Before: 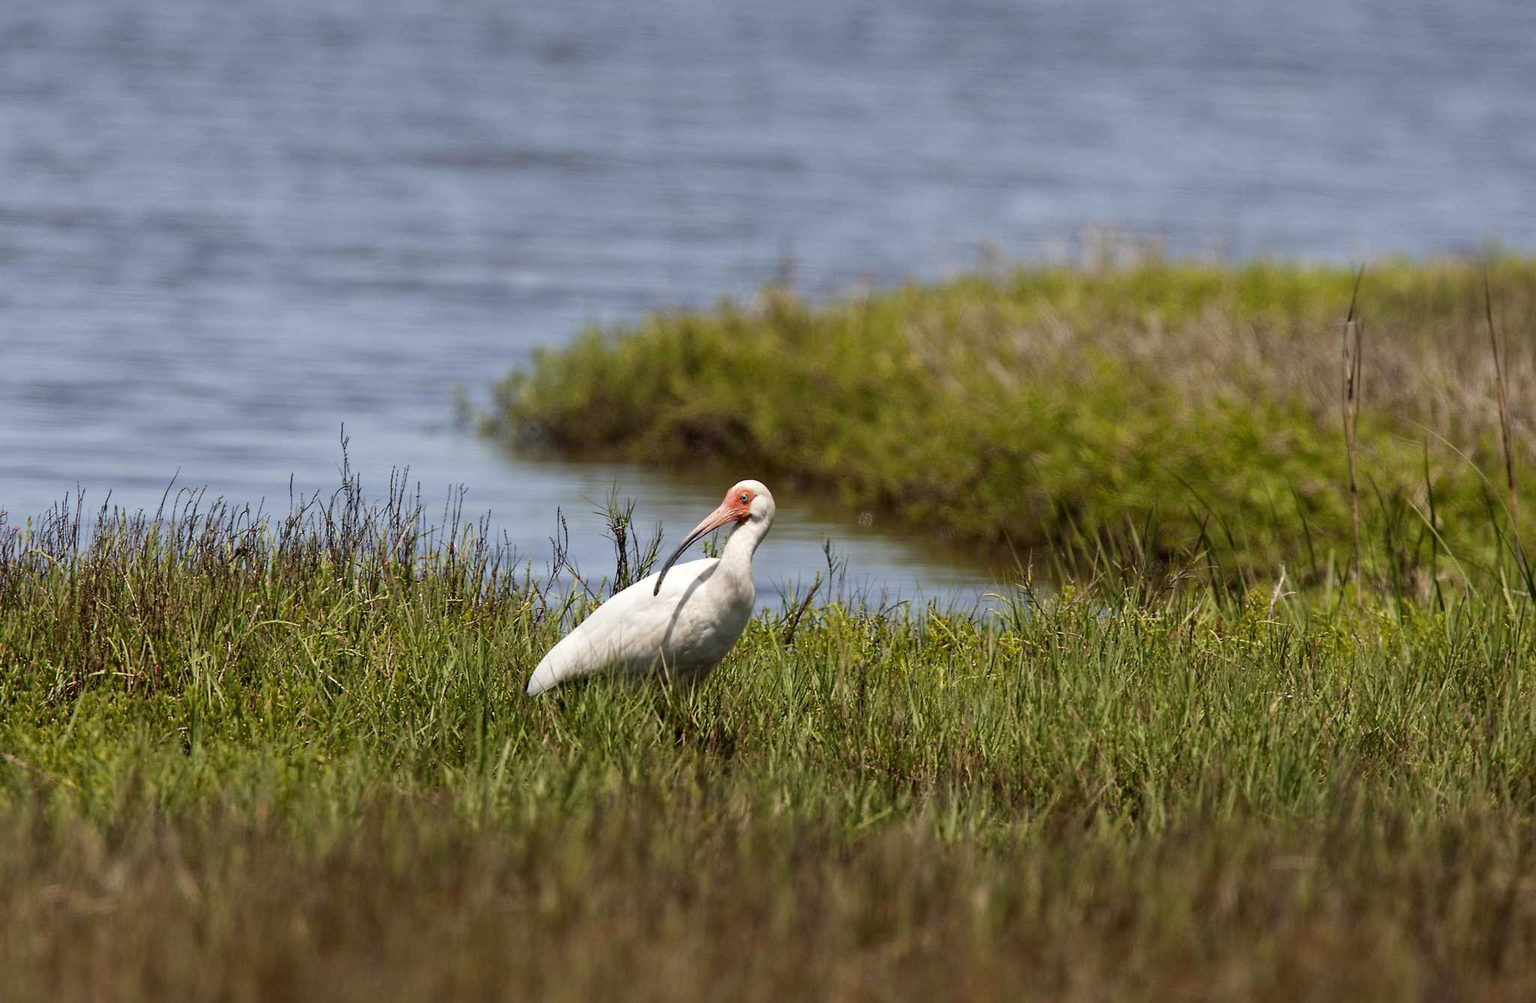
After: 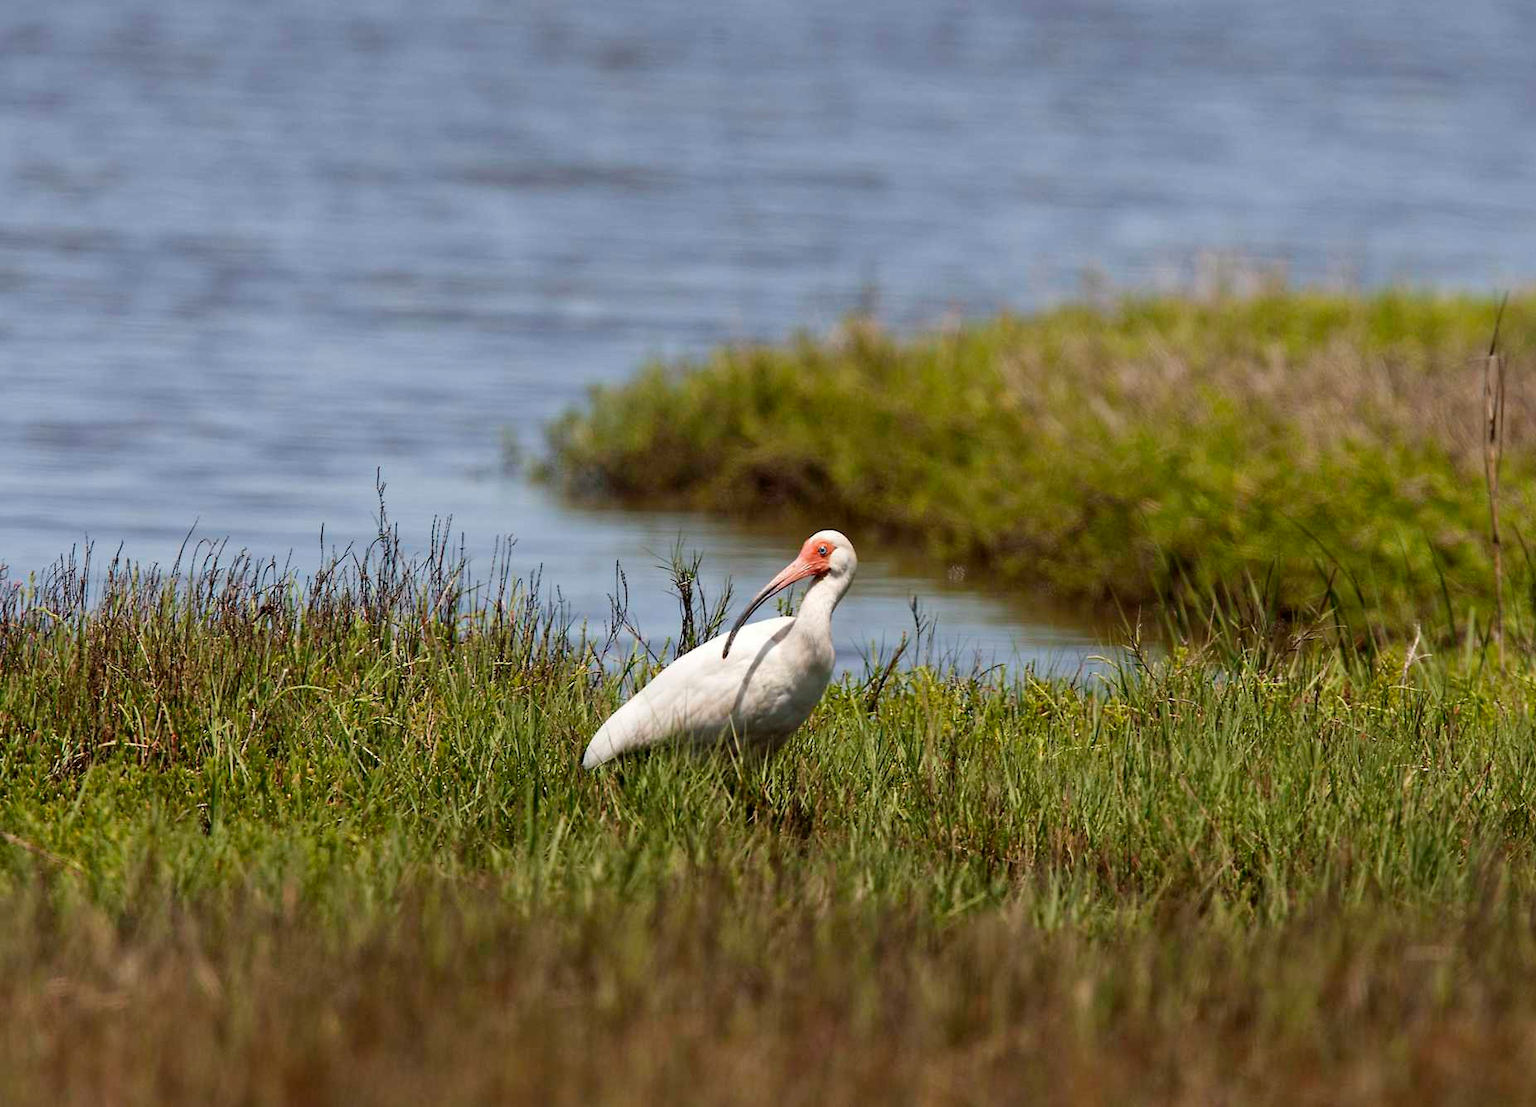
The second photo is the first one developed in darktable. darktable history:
exposure: compensate highlight preservation false
crop: right 9.509%, bottom 0.031%
